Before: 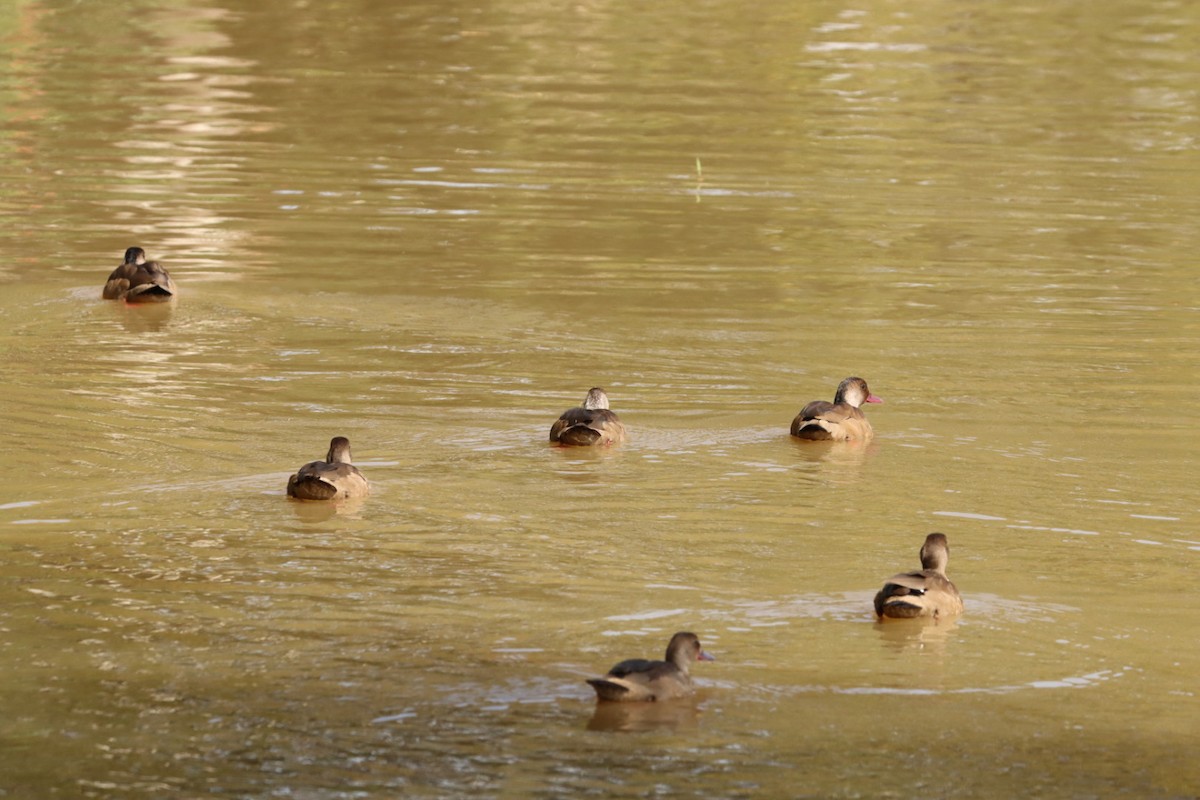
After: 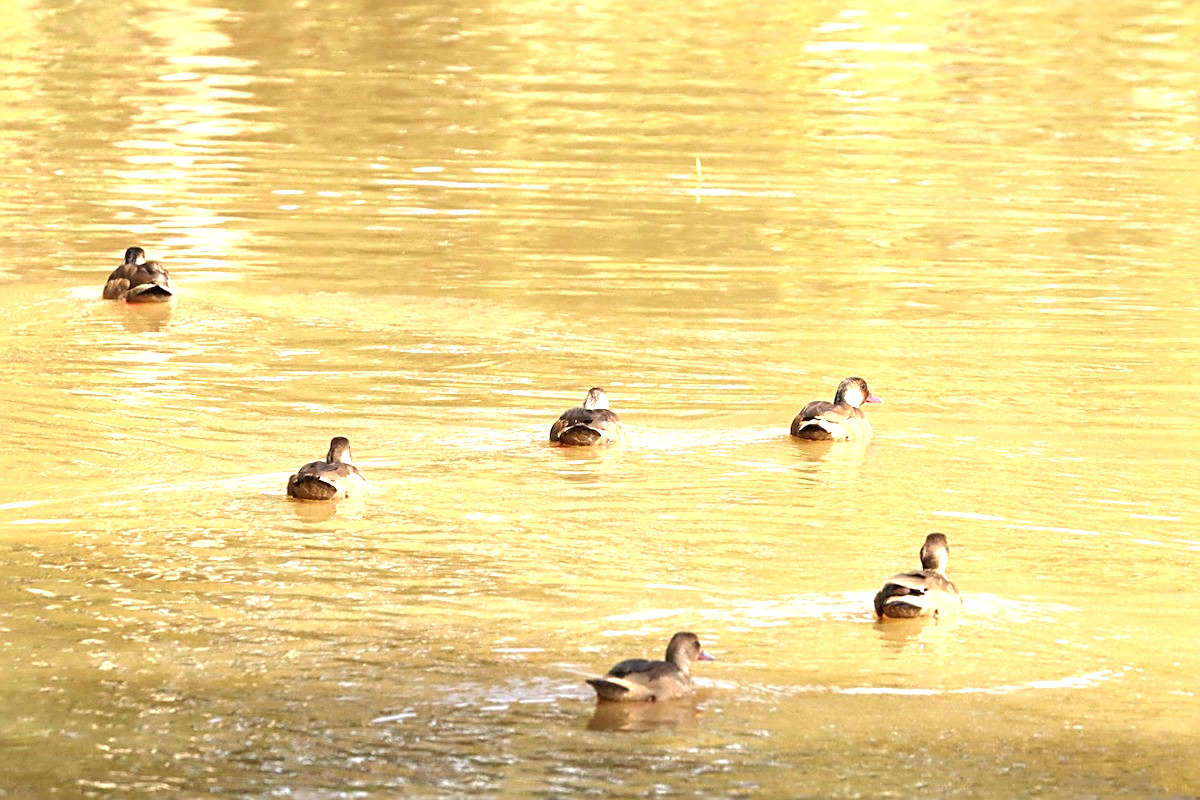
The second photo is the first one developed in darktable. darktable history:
exposure: black level correction 0, exposure 1.45 EV, compensate exposure bias true, compensate highlight preservation false
local contrast: highlights 100%, shadows 100%, detail 120%, midtone range 0.2
sharpen: radius 1.967
